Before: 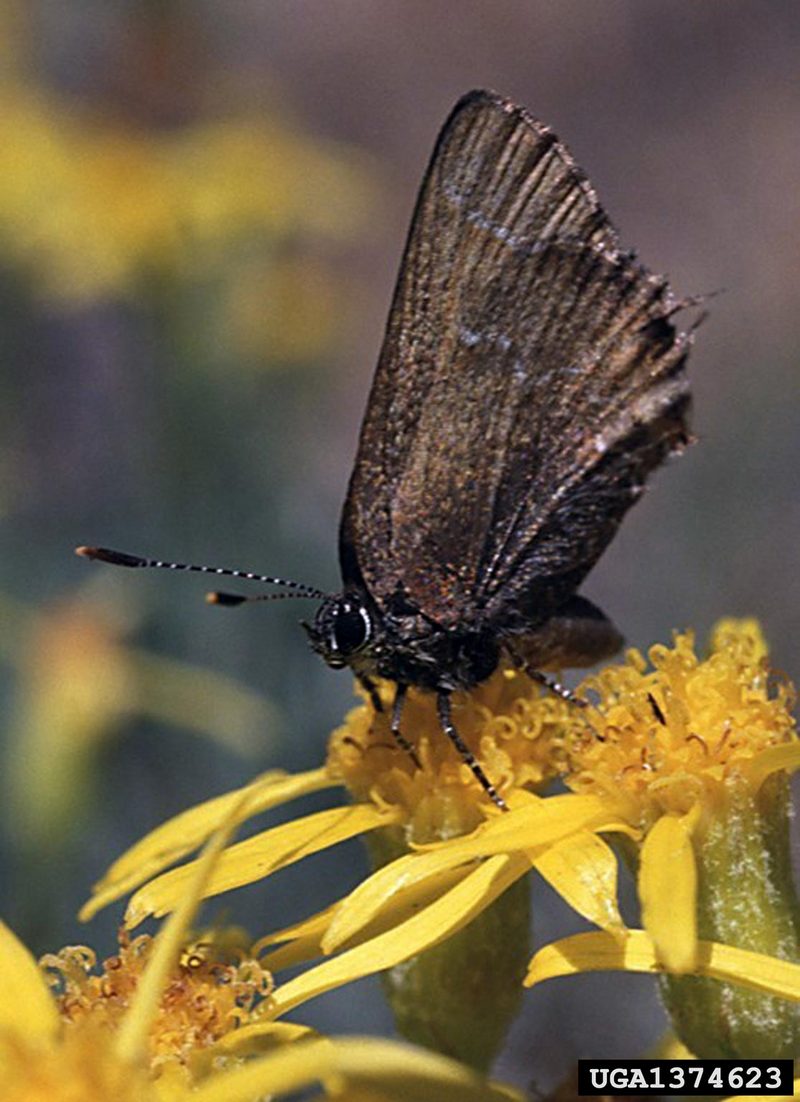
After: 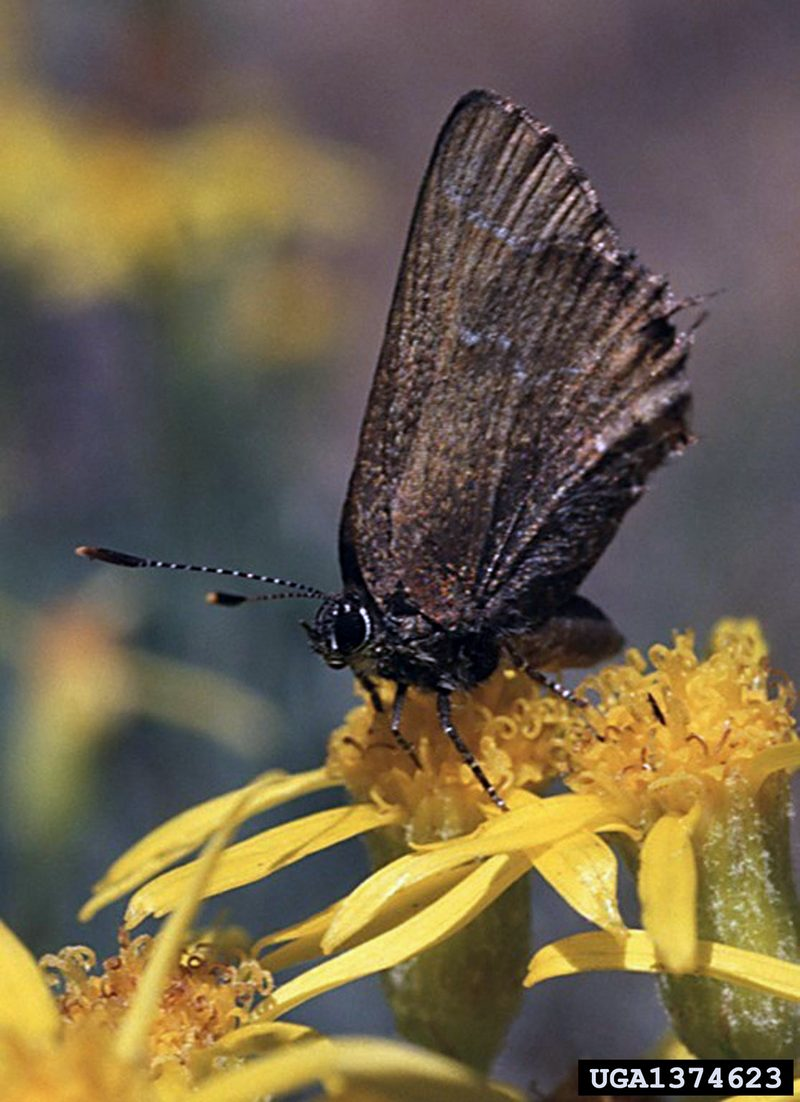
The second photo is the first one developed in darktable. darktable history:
color calibration: gray › normalize channels true, illuminant as shot in camera, x 0.358, y 0.373, temperature 4628.91 K, gamut compression 0.013
